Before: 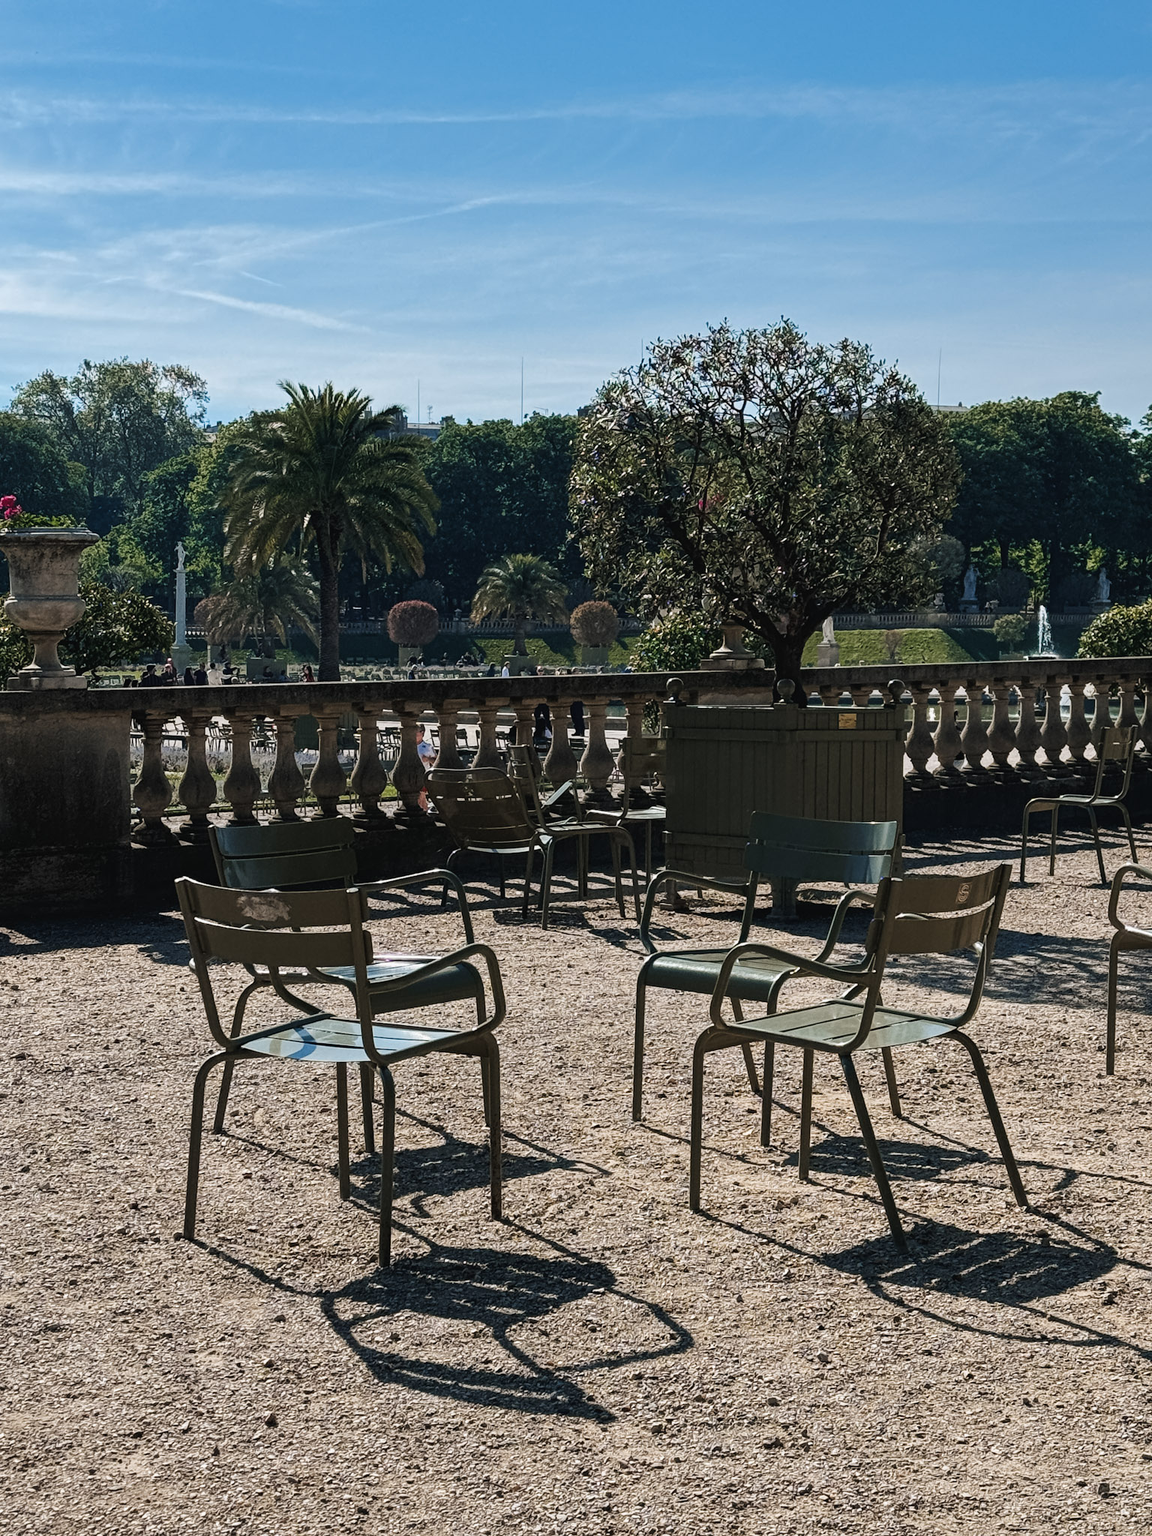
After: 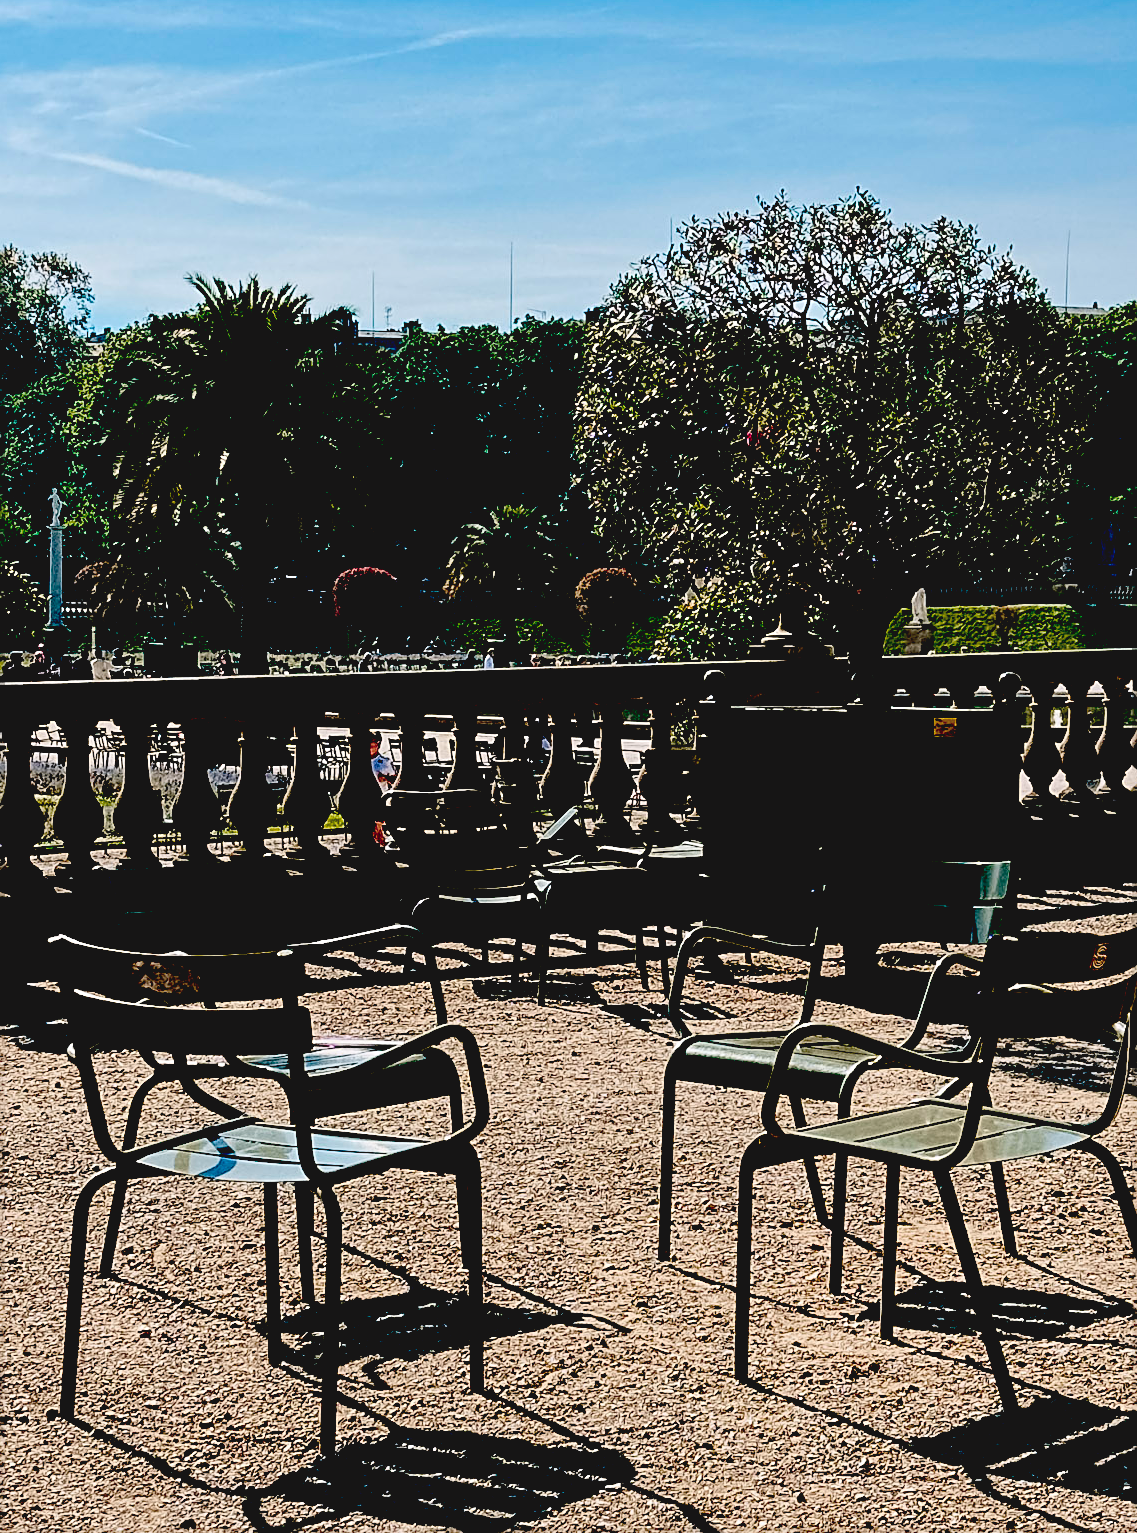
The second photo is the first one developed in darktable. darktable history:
exposure: black level correction 0.1, exposure -0.092 EV, compensate exposure bias true, compensate highlight preservation false
crop and rotate: left 12.059%, top 11.432%, right 13.874%, bottom 13.697%
sharpen: on, module defaults
tone curve: curves: ch0 [(0, 0) (0.739, 0.837) (1, 1)]; ch1 [(0, 0) (0.226, 0.261) (0.383, 0.397) (0.462, 0.473) (0.498, 0.502) (0.521, 0.52) (0.578, 0.57) (1, 1)]; ch2 [(0, 0) (0.438, 0.456) (0.5, 0.5) (0.547, 0.557) (0.597, 0.58) (0.629, 0.603) (1, 1)], color space Lab, independent channels, preserve colors none
color balance rgb: power › hue 206.01°, highlights gain › chroma 0.25%, highlights gain › hue 332.07°, global offset › luminance 0.481%, perceptual saturation grading › global saturation 18.357%, contrast -9.822%
